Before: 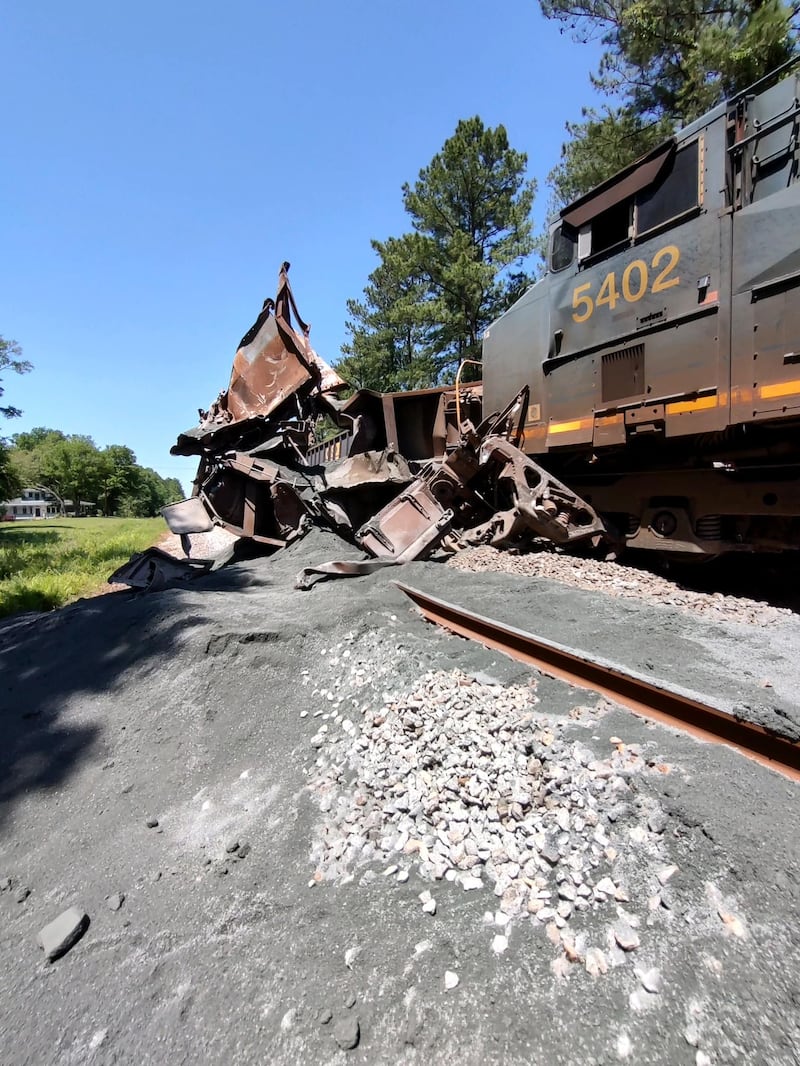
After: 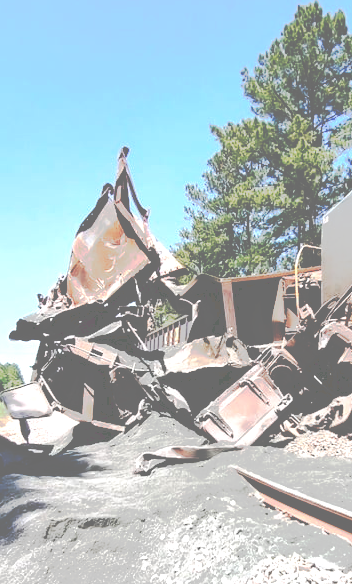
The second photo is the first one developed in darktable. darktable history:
tone curve: curves: ch0 [(0, 0) (0.003, 0.449) (0.011, 0.449) (0.025, 0.449) (0.044, 0.45) (0.069, 0.453) (0.1, 0.453) (0.136, 0.455) (0.177, 0.458) (0.224, 0.462) (0.277, 0.47) (0.335, 0.491) (0.399, 0.522) (0.468, 0.561) (0.543, 0.619) (0.623, 0.69) (0.709, 0.756) (0.801, 0.802) (0.898, 0.825) (1, 1)], preserve colors none
exposure: black level correction 0, exposure 0.7 EV, compensate exposure bias true, compensate highlight preservation false
base curve: curves: ch0 [(0, 0) (0.036, 0.025) (0.121, 0.166) (0.206, 0.329) (0.605, 0.79) (1, 1)], preserve colors none
crop: left 20.248%, top 10.86%, right 35.675%, bottom 34.321%
